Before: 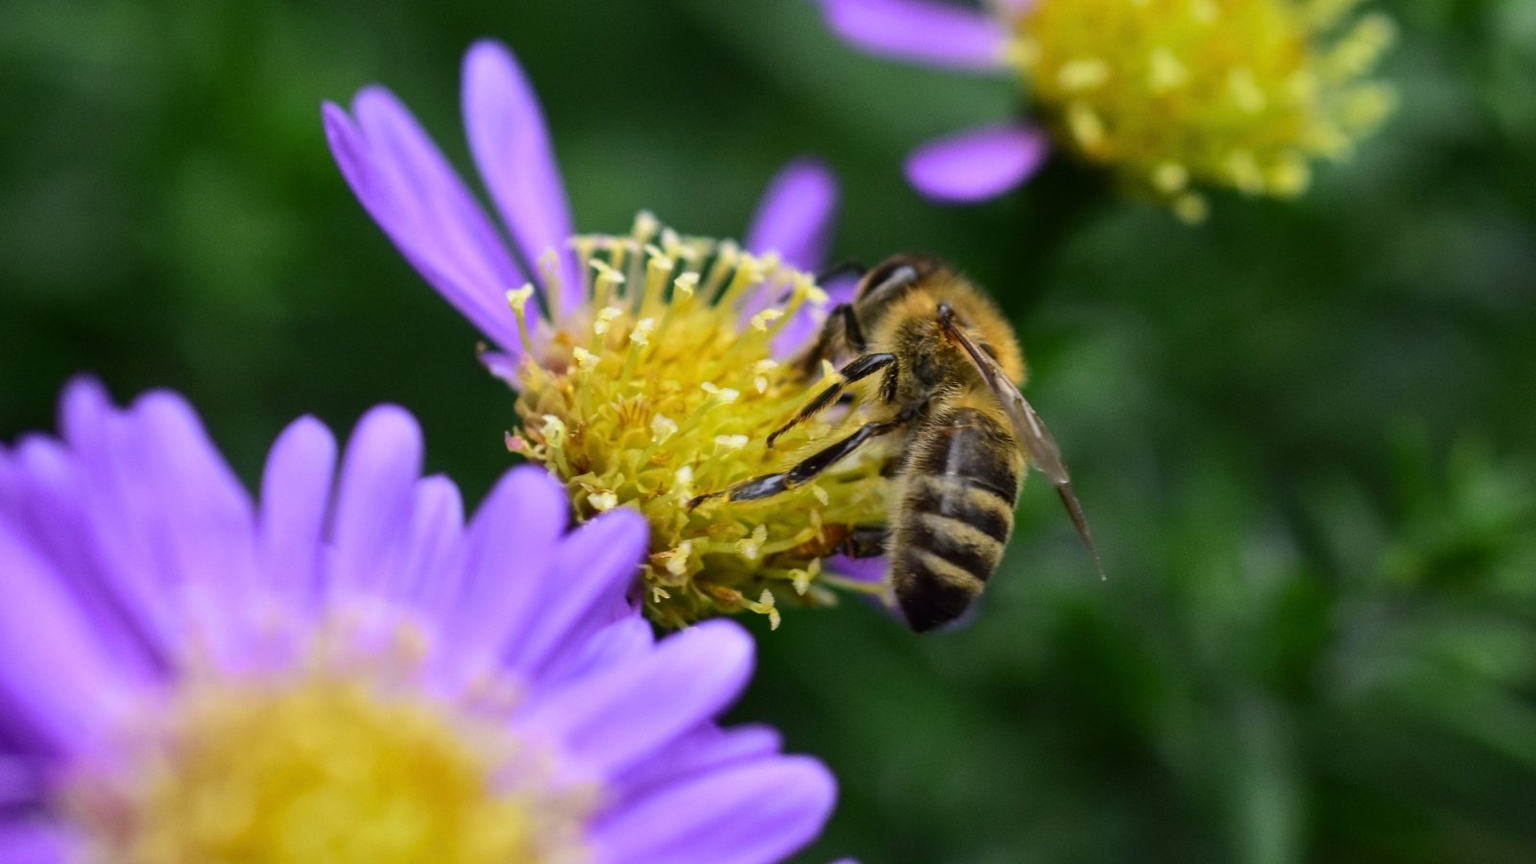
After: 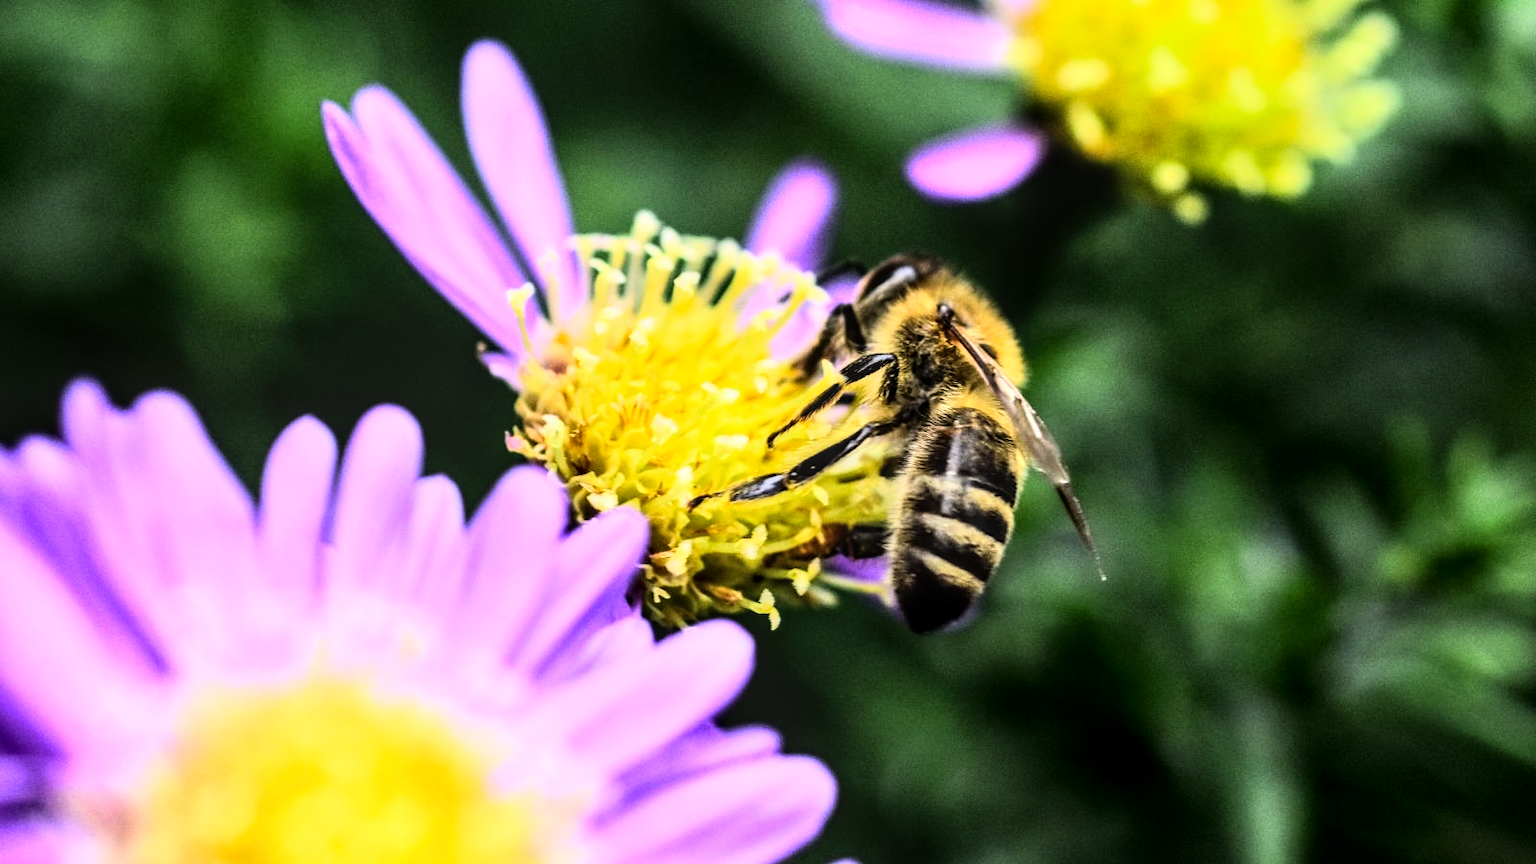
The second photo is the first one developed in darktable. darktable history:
local contrast: detail 130%
rgb curve: curves: ch0 [(0, 0) (0.21, 0.15) (0.24, 0.21) (0.5, 0.75) (0.75, 0.96) (0.89, 0.99) (1, 1)]; ch1 [(0, 0.02) (0.21, 0.13) (0.25, 0.2) (0.5, 0.67) (0.75, 0.9) (0.89, 0.97) (1, 1)]; ch2 [(0, 0.02) (0.21, 0.13) (0.25, 0.2) (0.5, 0.67) (0.75, 0.9) (0.89, 0.97) (1, 1)], compensate middle gray true
